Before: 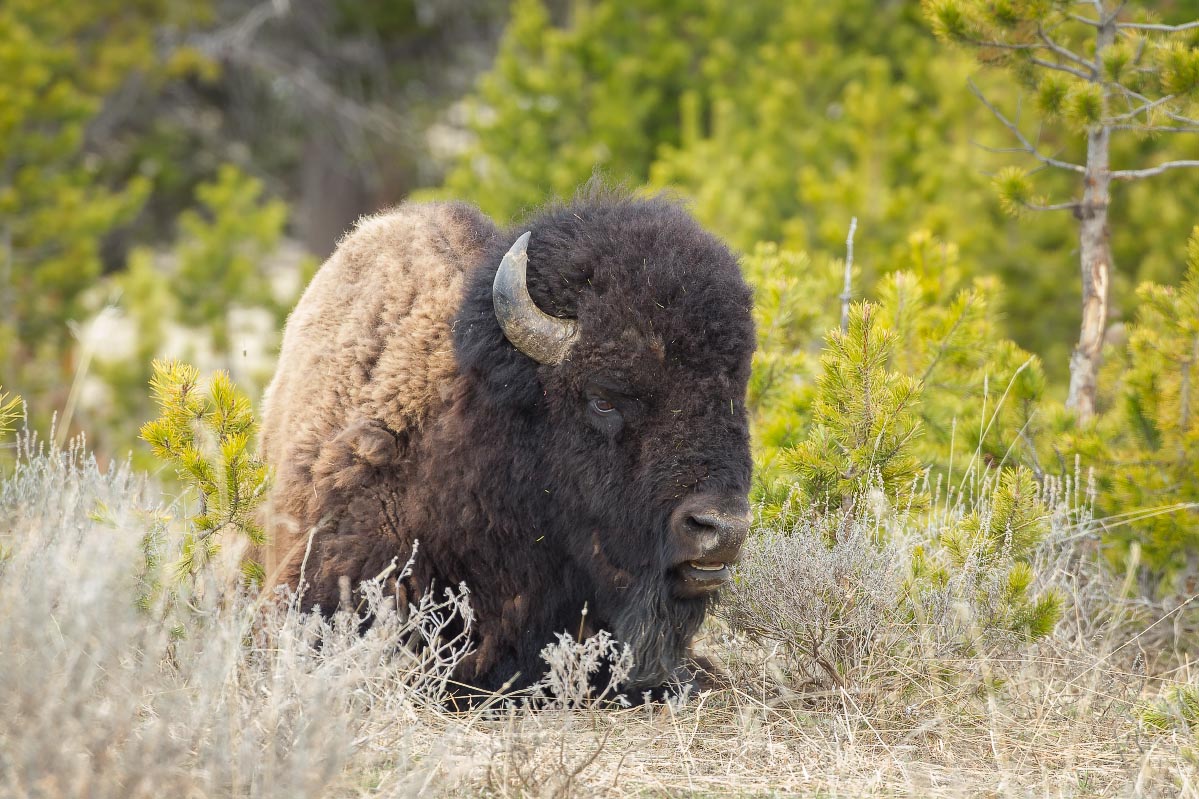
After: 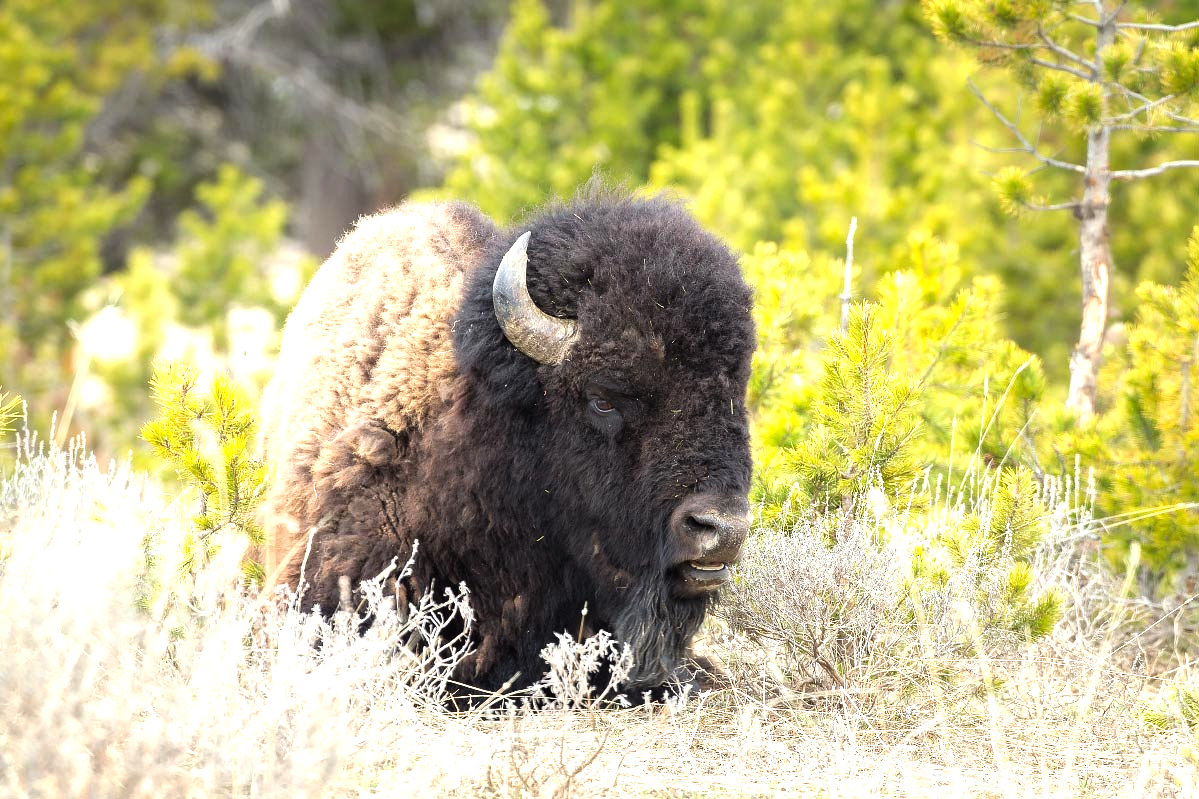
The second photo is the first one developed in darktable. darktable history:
tone equalizer: -8 EV -1.05 EV, -7 EV -1.03 EV, -6 EV -0.842 EV, -5 EV -0.551 EV, -3 EV 0.562 EV, -2 EV 0.858 EV, -1 EV 1.01 EV, +0 EV 1.05 EV, mask exposure compensation -0.5 EV
